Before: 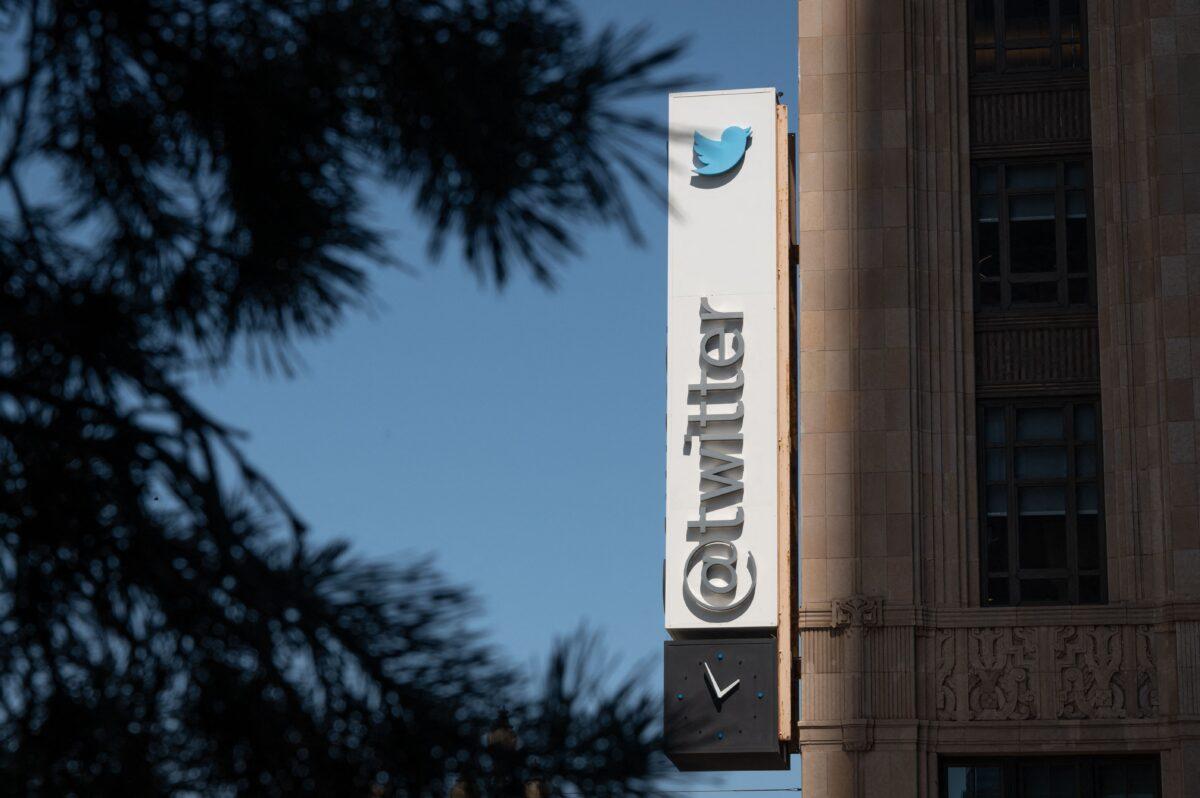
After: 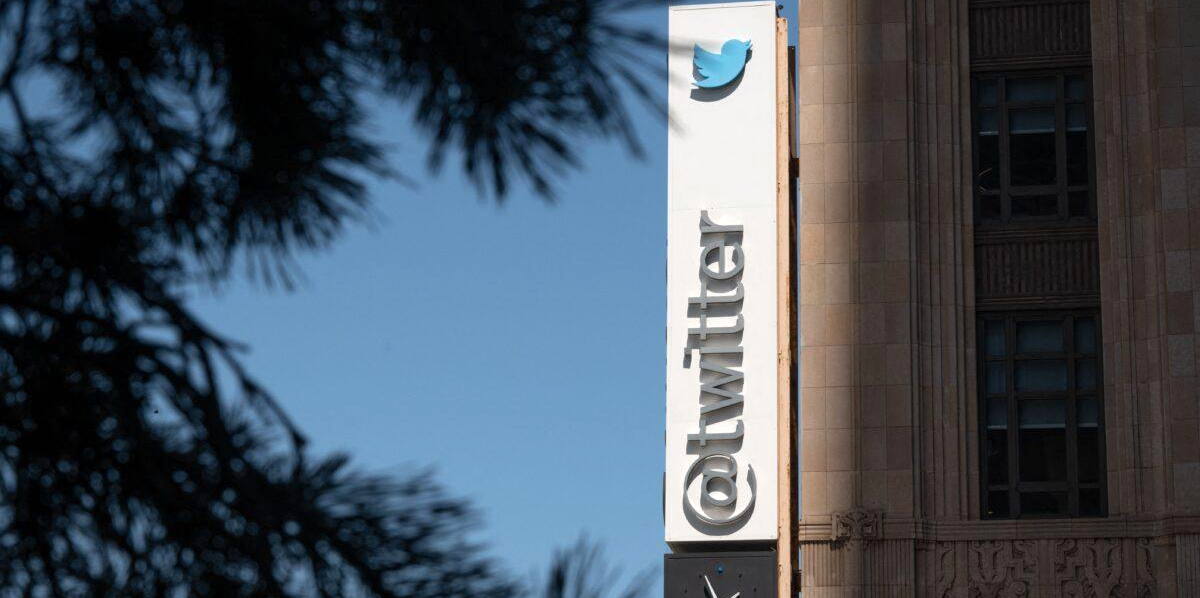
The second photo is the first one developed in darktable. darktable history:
color zones: curves: ch0 [(0, 0.5) (0.143, 0.5) (0.286, 0.456) (0.429, 0.5) (0.571, 0.5) (0.714, 0.5) (0.857, 0.5) (1, 0.5)]; ch1 [(0, 0.5) (0.143, 0.5) (0.286, 0.422) (0.429, 0.5) (0.571, 0.5) (0.714, 0.5) (0.857, 0.5) (1, 0.5)]
exposure: exposure 0.297 EV, compensate highlight preservation false
crop: top 11.024%, bottom 13.939%
